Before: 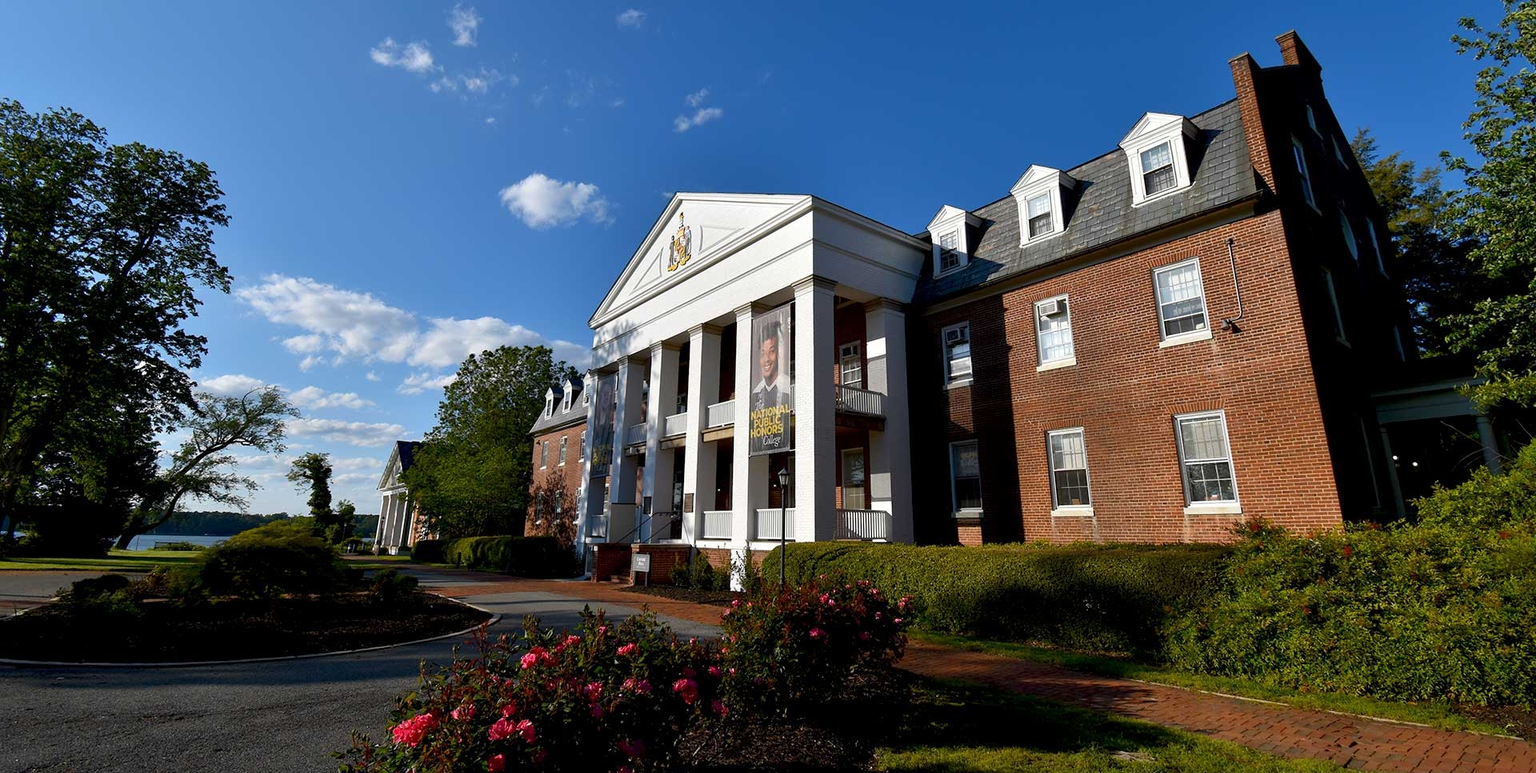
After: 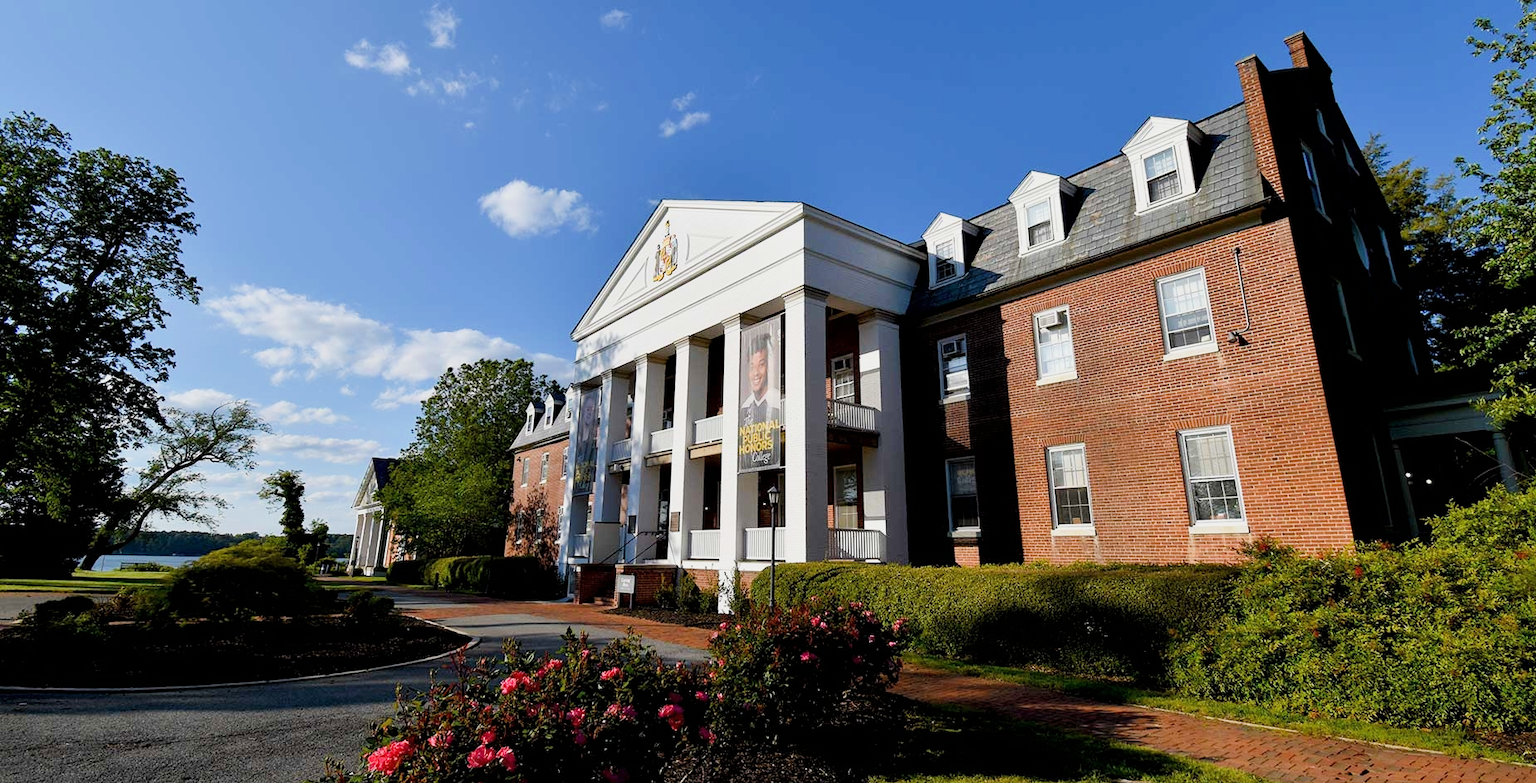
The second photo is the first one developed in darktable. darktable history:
filmic rgb: black relative exposure -7.65 EV, white relative exposure 4.56 EV, hardness 3.61
exposure: black level correction 0, exposure 0.9 EV, compensate highlight preservation false
crop and rotate: left 2.536%, right 1.107%, bottom 2.246%
